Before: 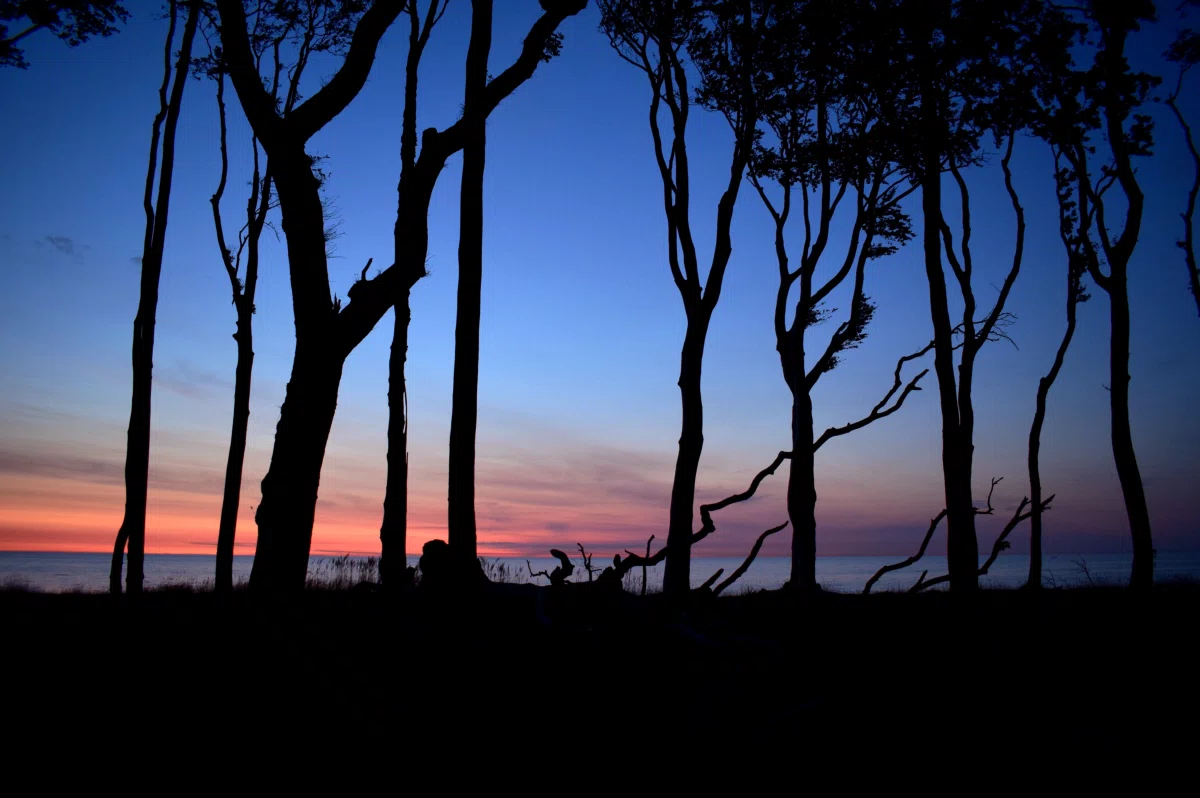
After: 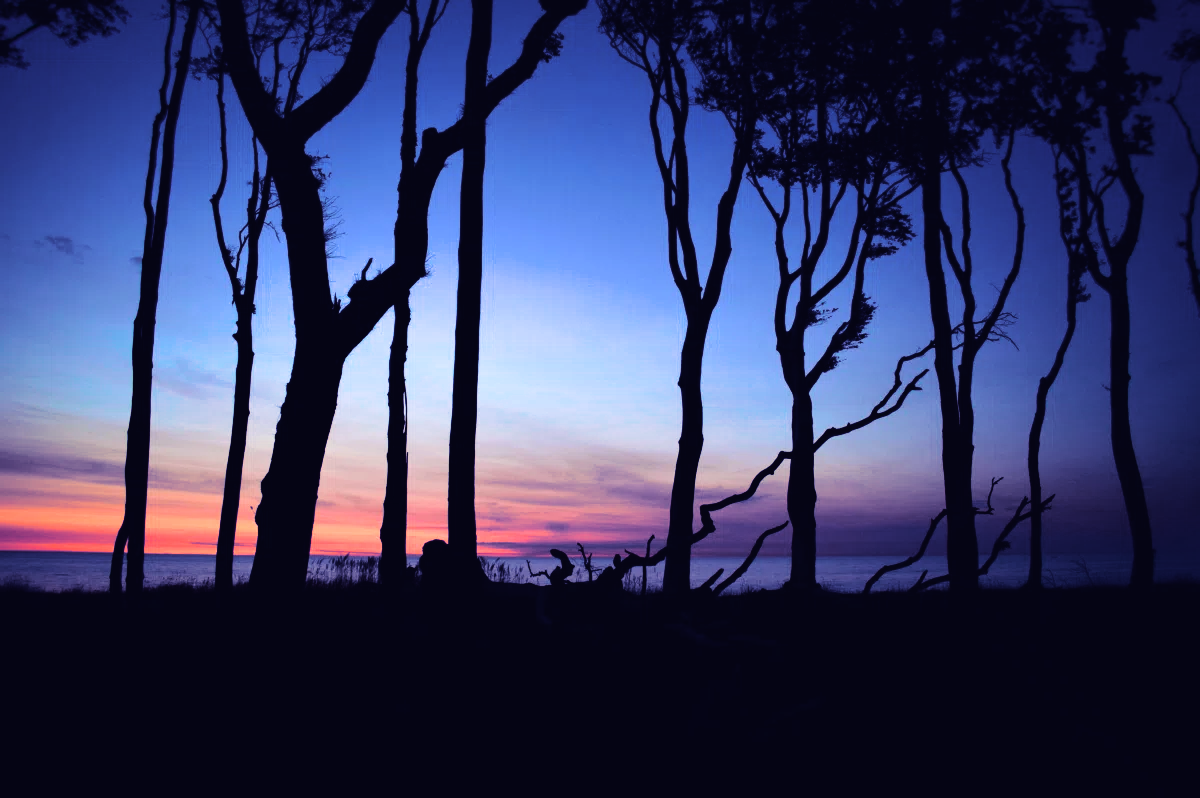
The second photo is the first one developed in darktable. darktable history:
split-toning: shadows › hue 242.67°, shadows › saturation 0.733, highlights › hue 45.33°, highlights › saturation 0.667, balance -53.304, compress 21.15%
tone curve: curves: ch0 [(0, 0.031) (0.139, 0.084) (0.311, 0.278) (0.495, 0.544) (0.718, 0.816) (0.841, 0.909) (1, 0.967)]; ch1 [(0, 0) (0.272, 0.249) (0.388, 0.385) (0.479, 0.456) (0.495, 0.497) (0.538, 0.55) (0.578, 0.595) (0.707, 0.778) (1, 1)]; ch2 [(0, 0) (0.125, 0.089) (0.353, 0.329) (0.443, 0.408) (0.502, 0.495) (0.56, 0.553) (0.608, 0.631) (1, 1)], color space Lab, independent channels, preserve colors none
